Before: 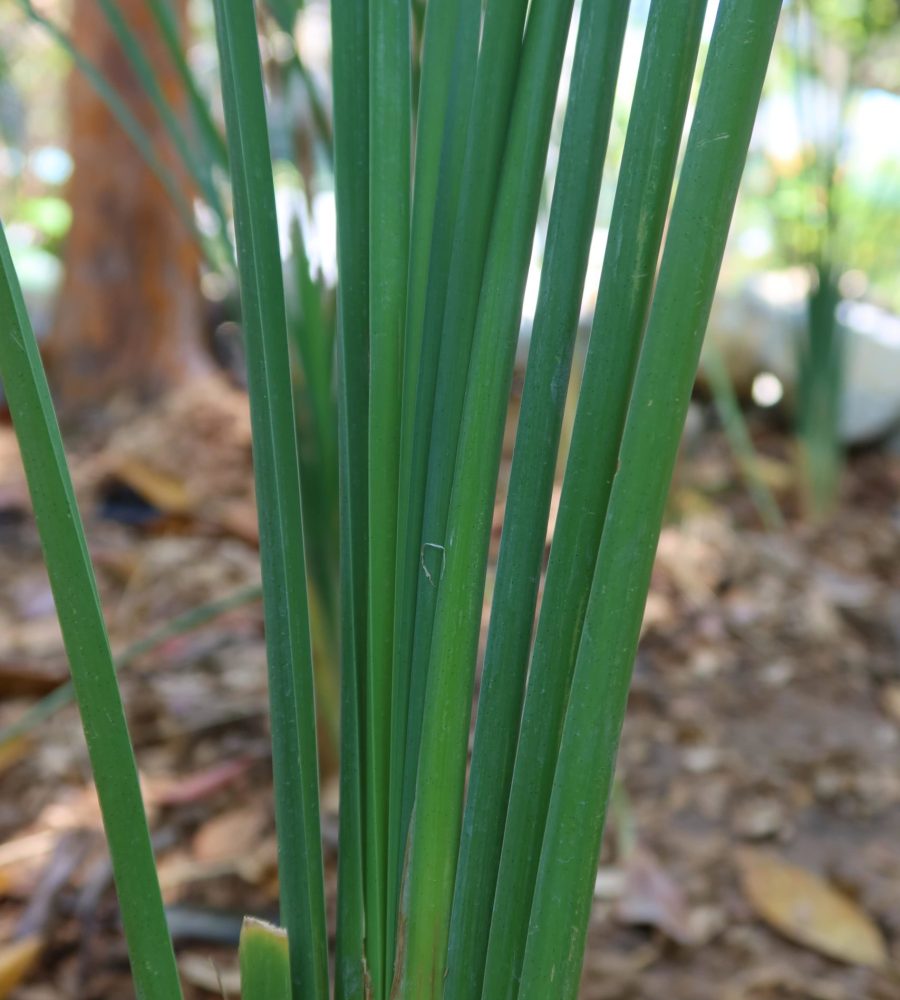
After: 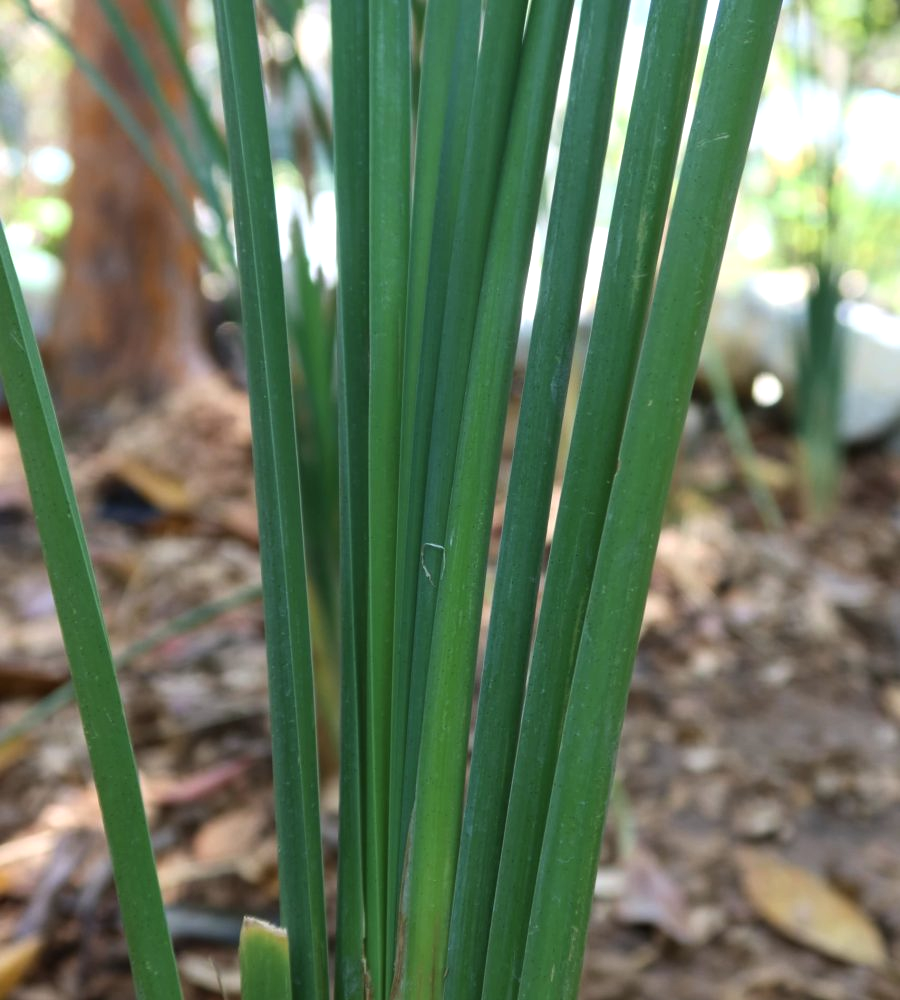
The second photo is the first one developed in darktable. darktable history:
tone equalizer: -8 EV -0.401 EV, -7 EV -0.375 EV, -6 EV -0.326 EV, -5 EV -0.204 EV, -3 EV 0.188 EV, -2 EV 0.342 EV, -1 EV 0.4 EV, +0 EV 0.387 EV, edges refinement/feathering 500, mask exposure compensation -1.57 EV, preserve details no
contrast brightness saturation: saturation -0.052
